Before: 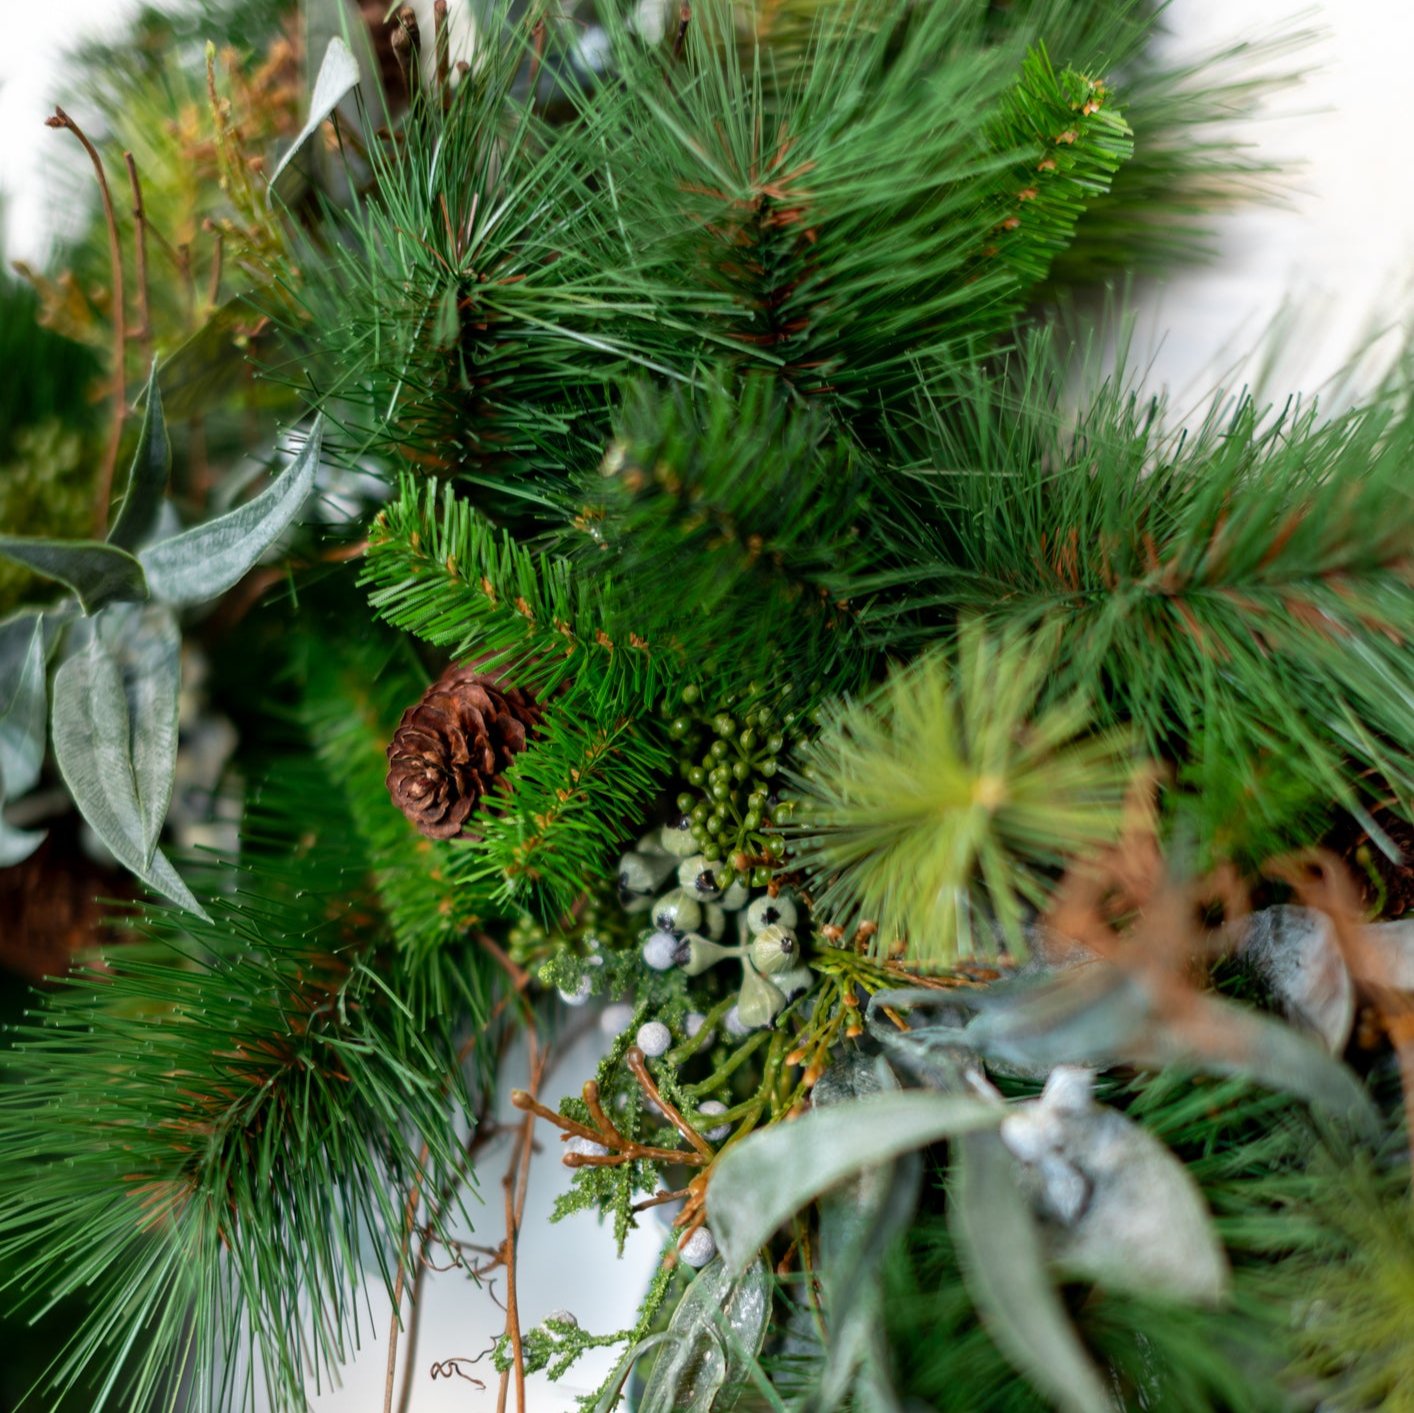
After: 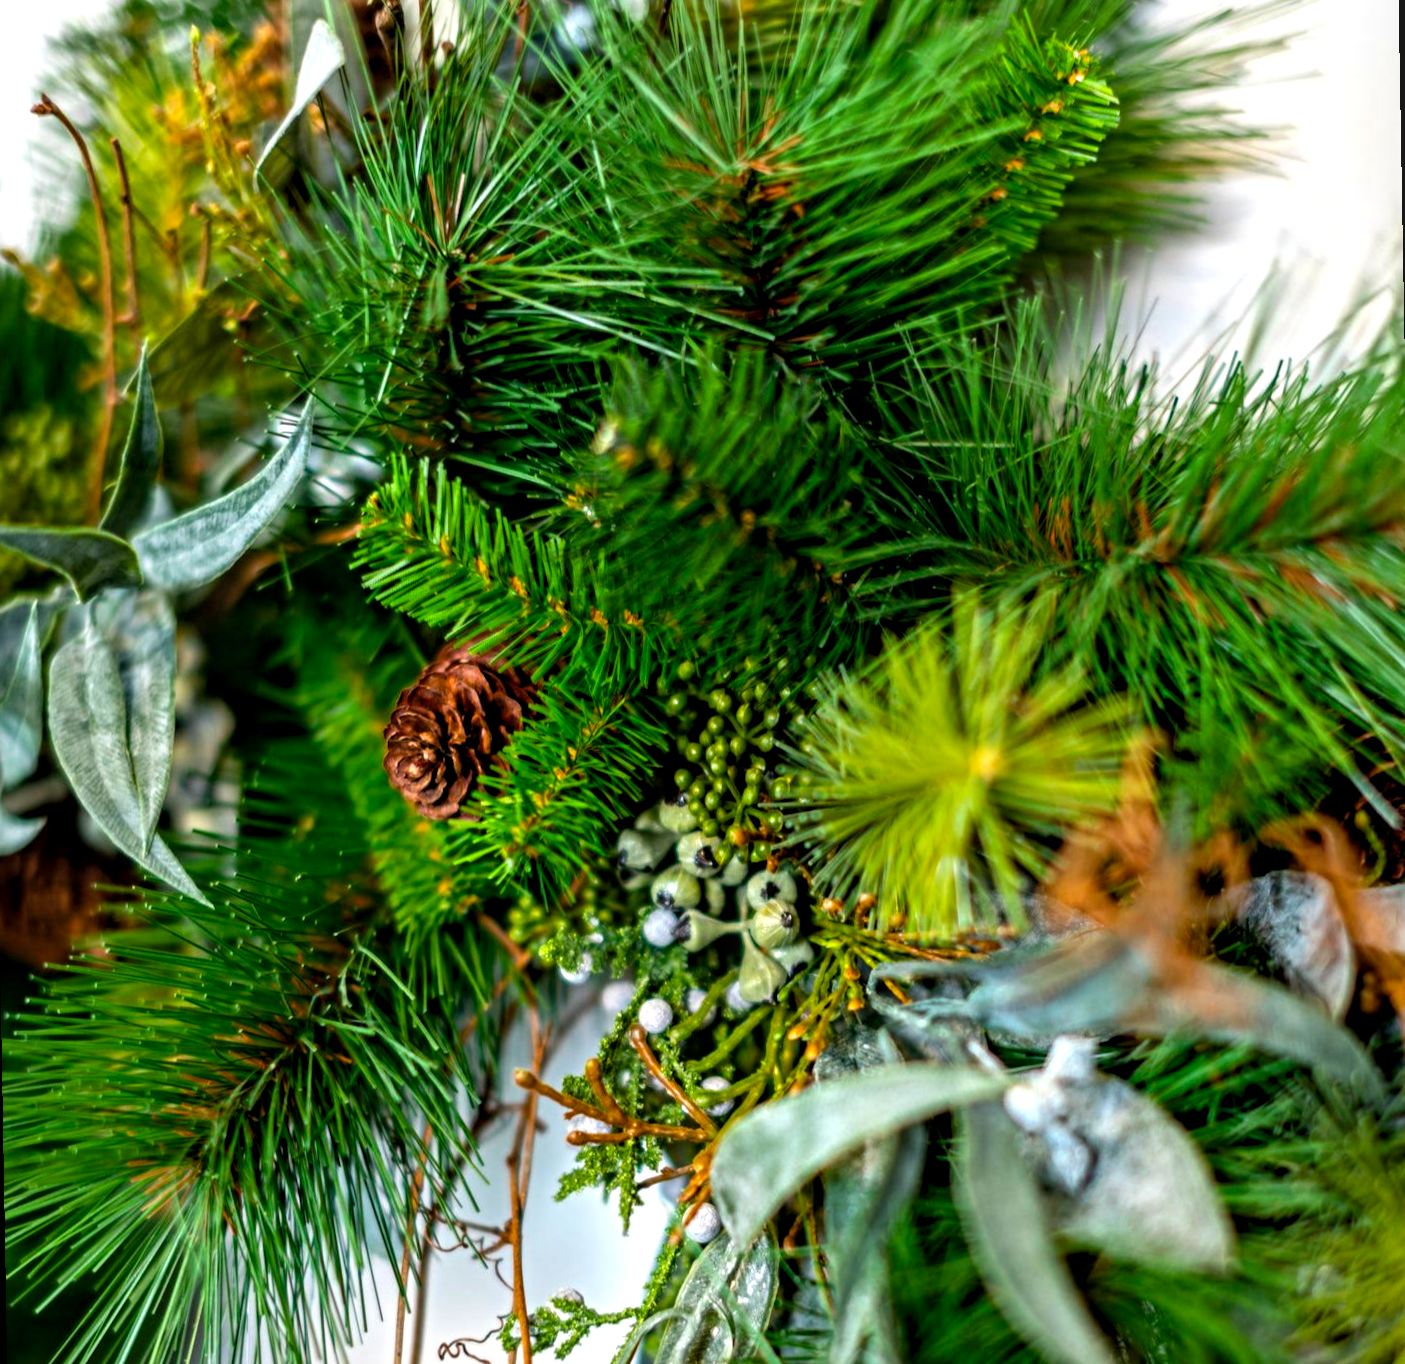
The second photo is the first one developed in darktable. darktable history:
contrast equalizer: y [[0.5, 0.5, 0.501, 0.63, 0.504, 0.5], [0.5 ×6], [0.5 ×6], [0 ×6], [0 ×6]]
color balance rgb: linear chroma grading › global chroma 15%, perceptual saturation grading › global saturation 30%
local contrast: detail 130%
rotate and perspective: rotation -1°, crop left 0.011, crop right 0.989, crop top 0.025, crop bottom 0.975
exposure: exposure 0.3 EV, compensate highlight preservation false
